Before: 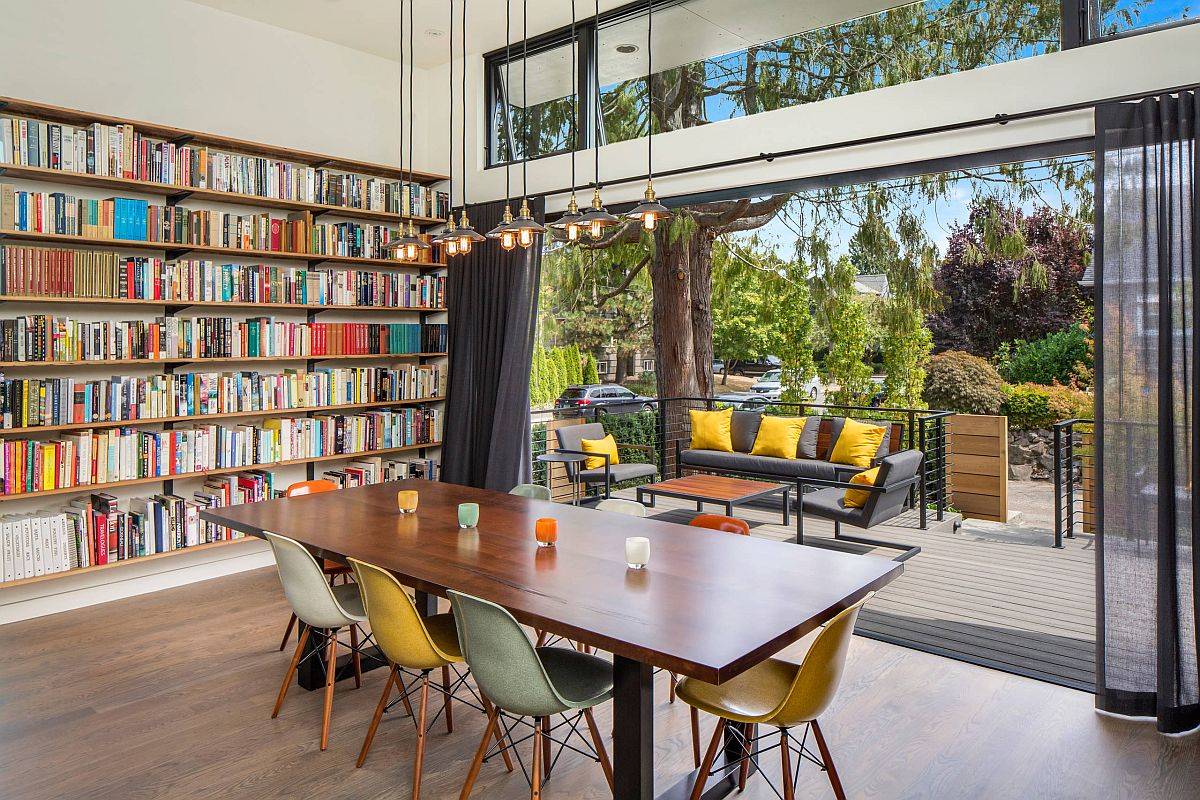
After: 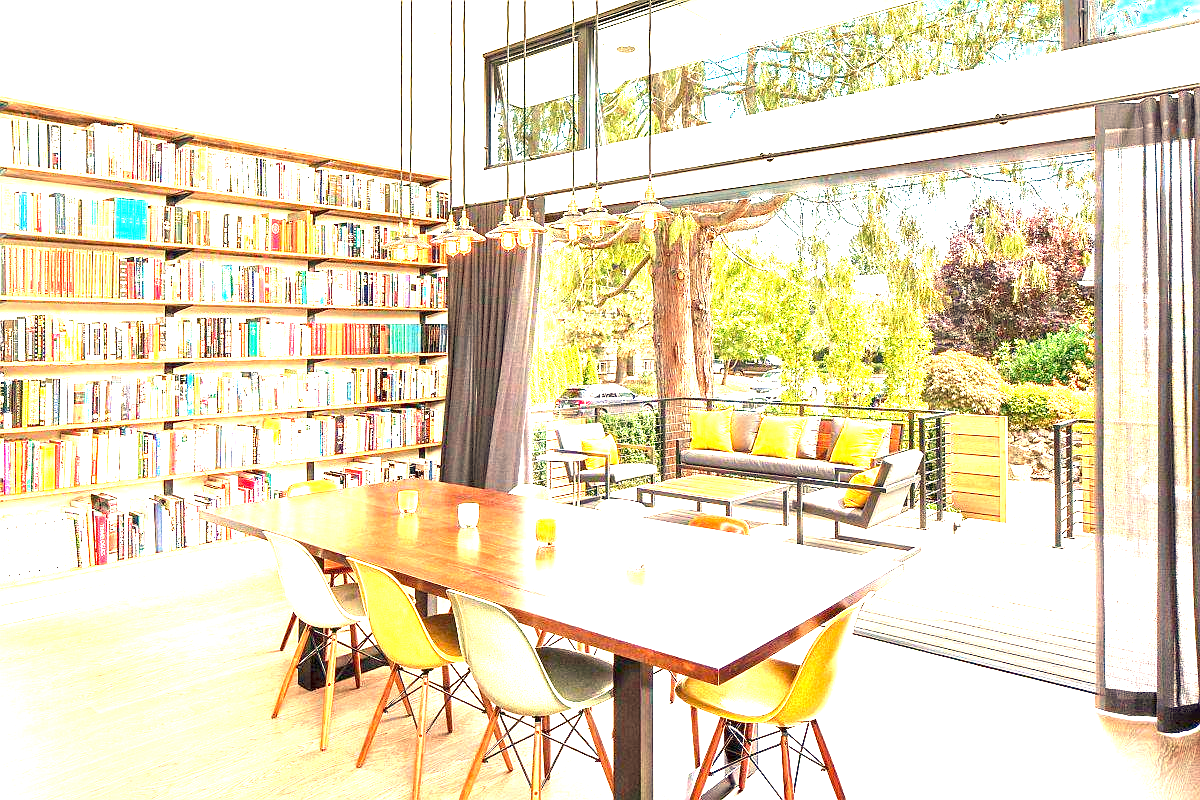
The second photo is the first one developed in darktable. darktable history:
exposure: exposure 3 EV, compensate highlight preservation false
white balance: red 1.138, green 0.996, blue 0.812
